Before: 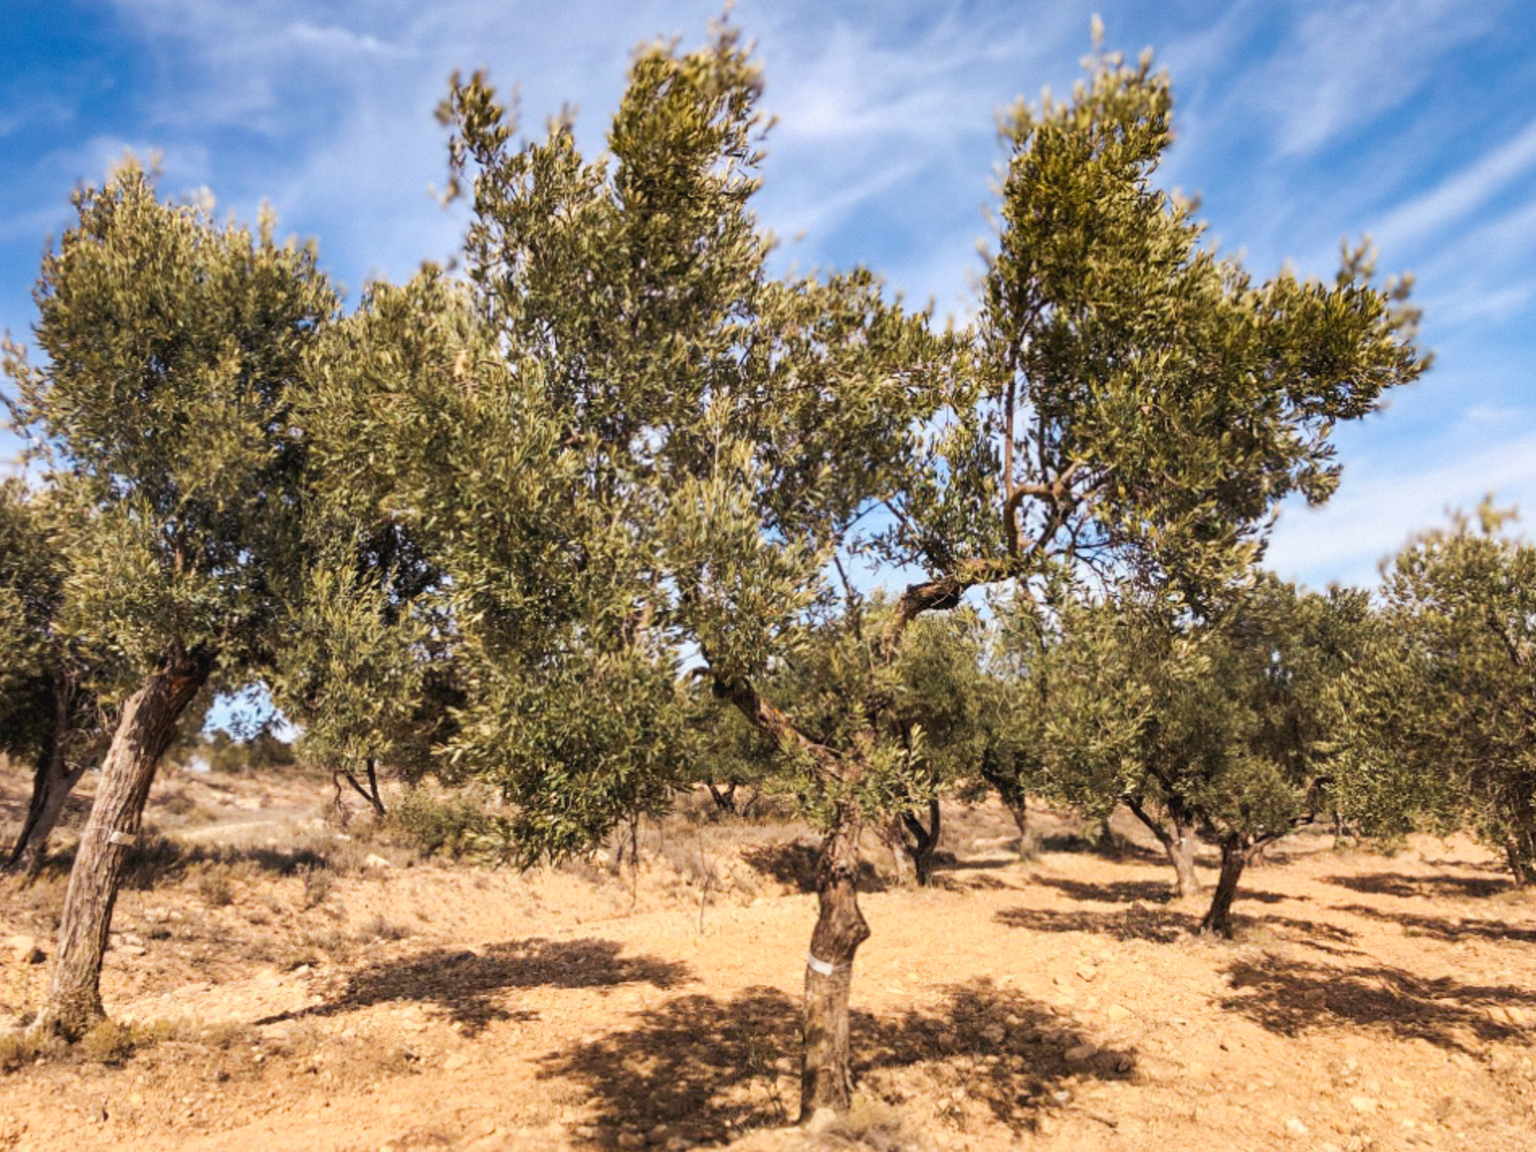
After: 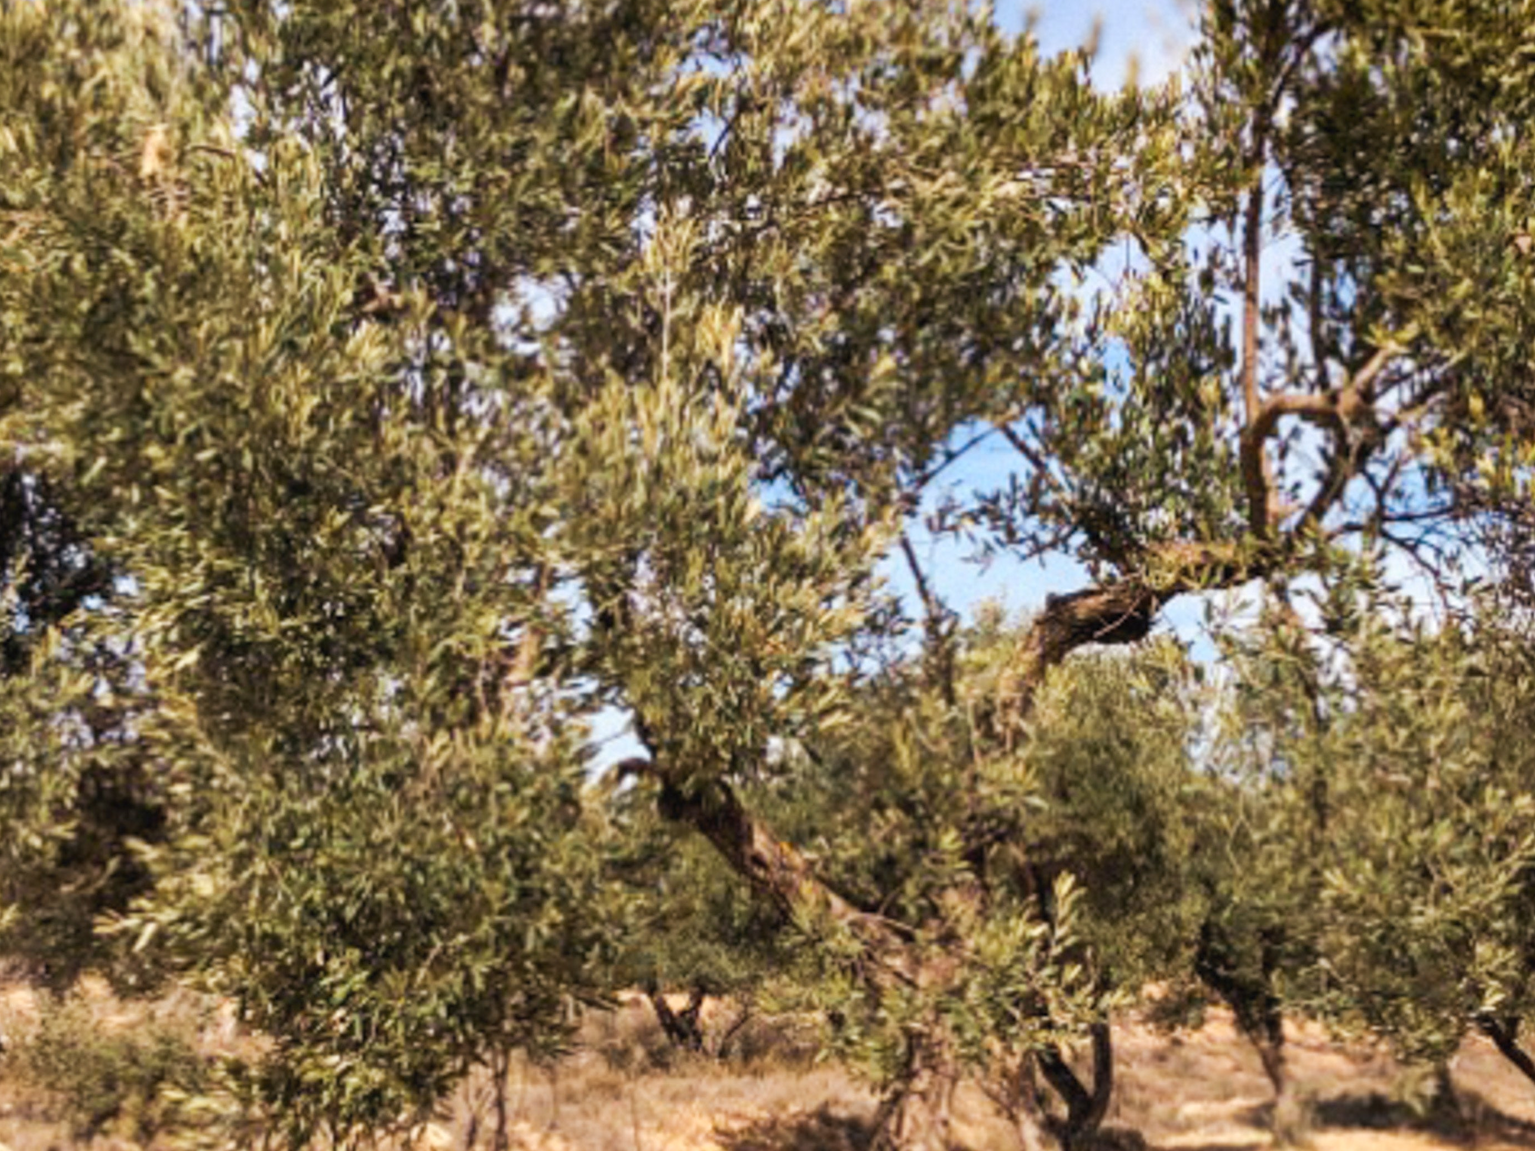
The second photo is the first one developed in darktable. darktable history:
tone equalizer: on, module defaults
crop: left 25%, top 25%, right 25%, bottom 25%
